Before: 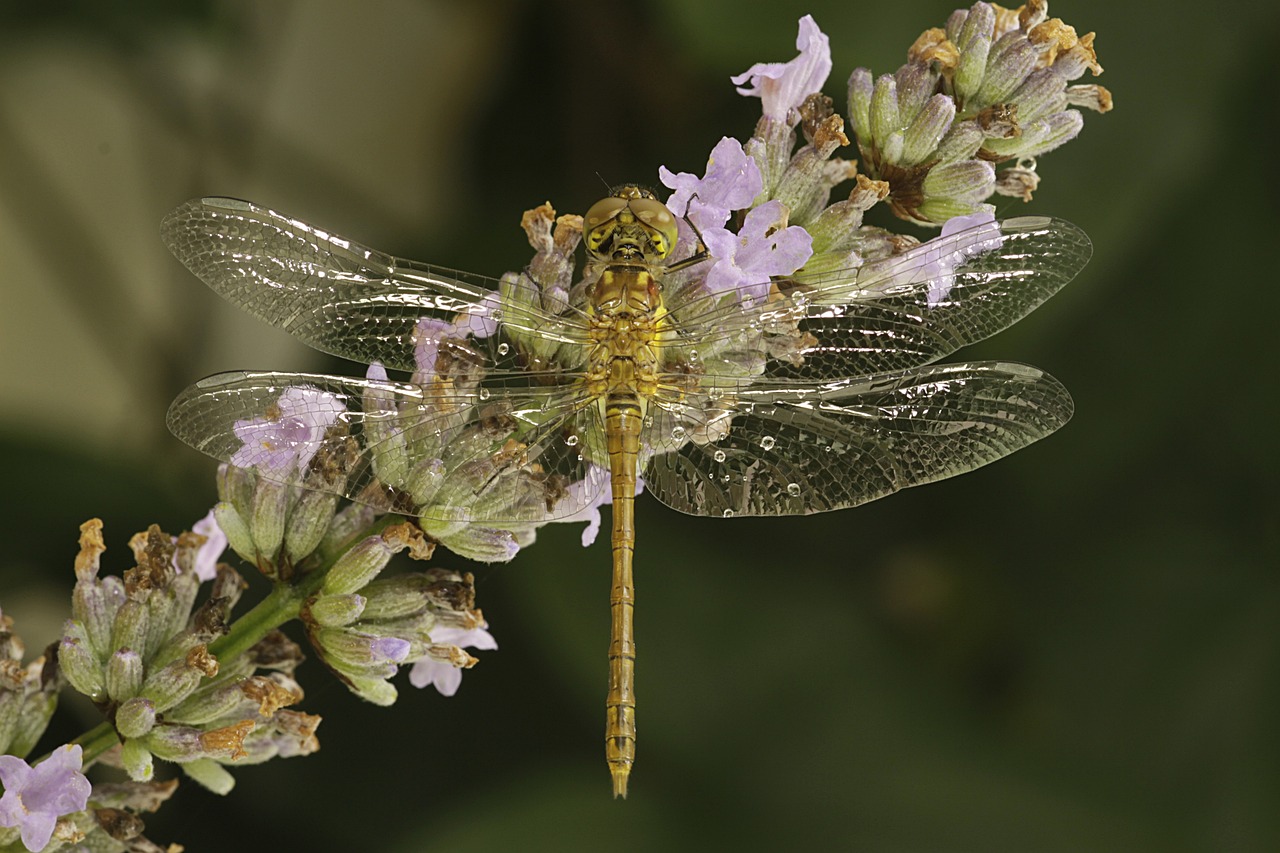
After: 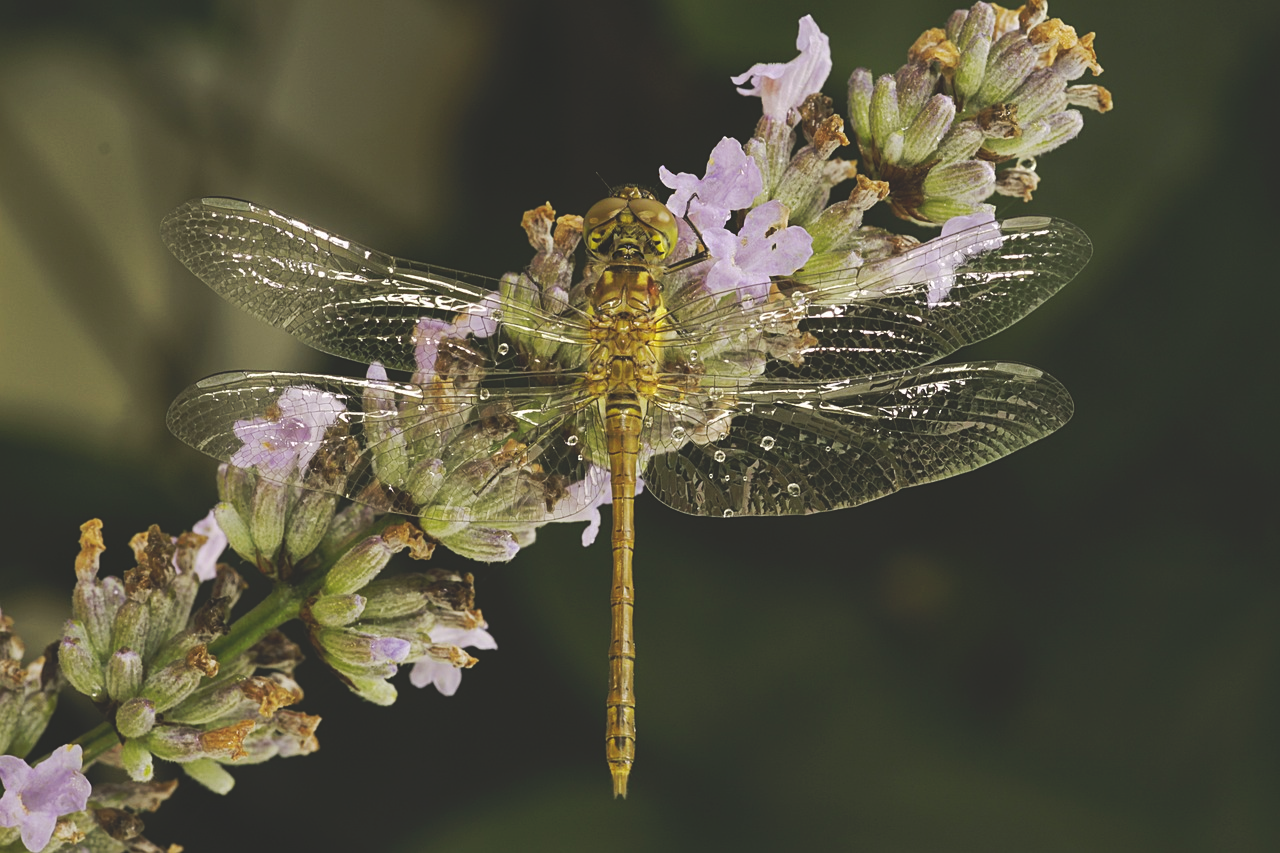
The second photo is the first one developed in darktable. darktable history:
tone curve: curves: ch0 [(0, 0) (0.003, 0.156) (0.011, 0.156) (0.025, 0.157) (0.044, 0.164) (0.069, 0.172) (0.1, 0.181) (0.136, 0.191) (0.177, 0.214) (0.224, 0.245) (0.277, 0.285) (0.335, 0.333) (0.399, 0.387) (0.468, 0.471) (0.543, 0.556) (0.623, 0.648) (0.709, 0.734) (0.801, 0.809) (0.898, 0.891) (1, 1)], preserve colors none
